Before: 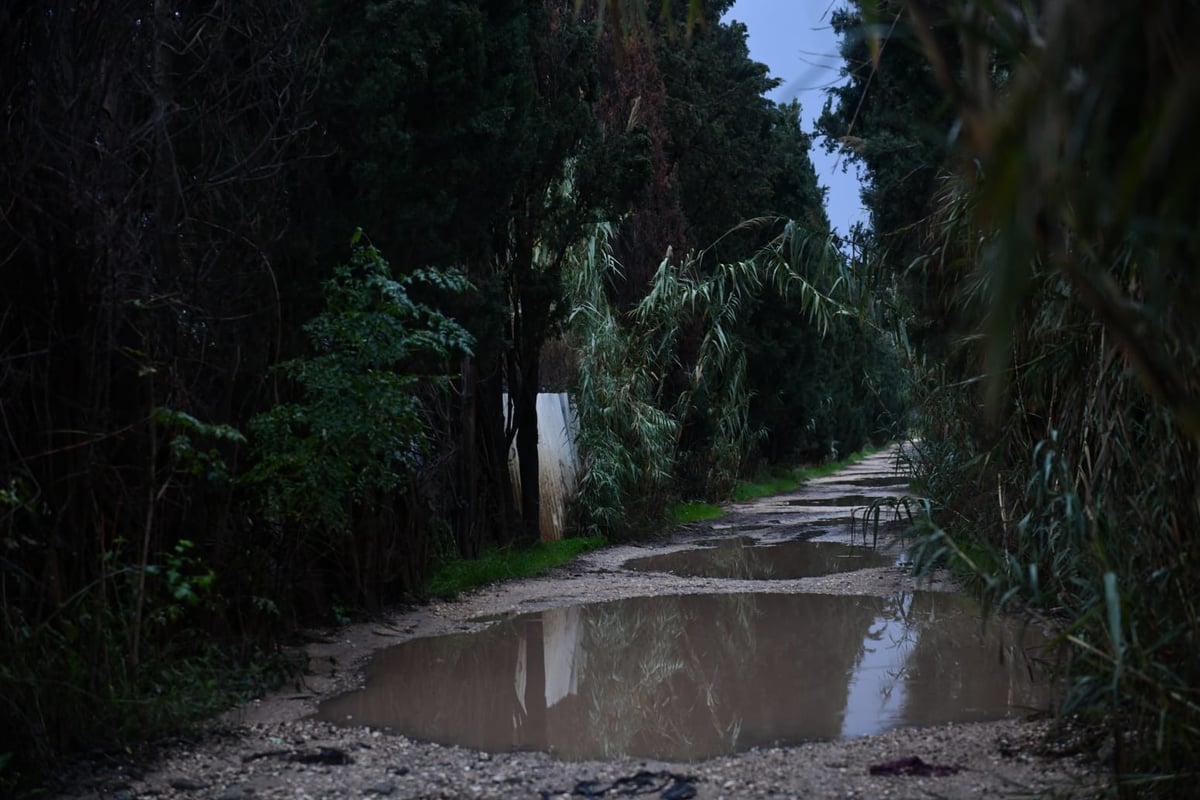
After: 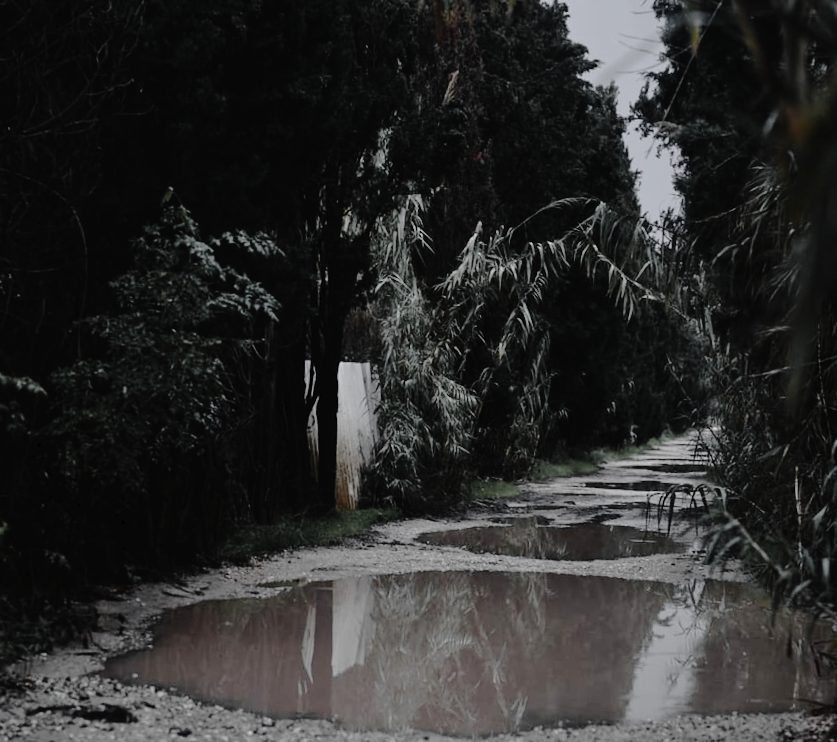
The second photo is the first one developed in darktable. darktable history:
color zones: curves: ch0 [(0.004, 0.388) (0.125, 0.392) (0.25, 0.404) (0.375, 0.5) (0.5, 0.5) (0.625, 0.5) (0.75, 0.5) (0.875, 0.5)]; ch1 [(0, 0.5) (0.125, 0.5) (0.25, 0.5) (0.375, 0.124) (0.524, 0.124) (0.645, 0.128) (0.789, 0.132) (0.914, 0.096) (0.998, 0.068)]
contrast brightness saturation: contrast 0.104, saturation -0.371
crop and rotate: angle -3°, left 14.001%, top 0.026%, right 10.844%, bottom 0.048%
tone curve: curves: ch0 [(0, 0) (0.003, 0.019) (0.011, 0.019) (0.025, 0.023) (0.044, 0.032) (0.069, 0.046) (0.1, 0.073) (0.136, 0.129) (0.177, 0.207) (0.224, 0.295) (0.277, 0.394) (0.335, 0.48) (0.399, 0.524) (0.468, 0.575) (0.543, 0.628) (0.623, 0.684) (0.709, 0.739) (0.801, 0.808) (0.898, 0.9) (1, 1)], preserve colors none
